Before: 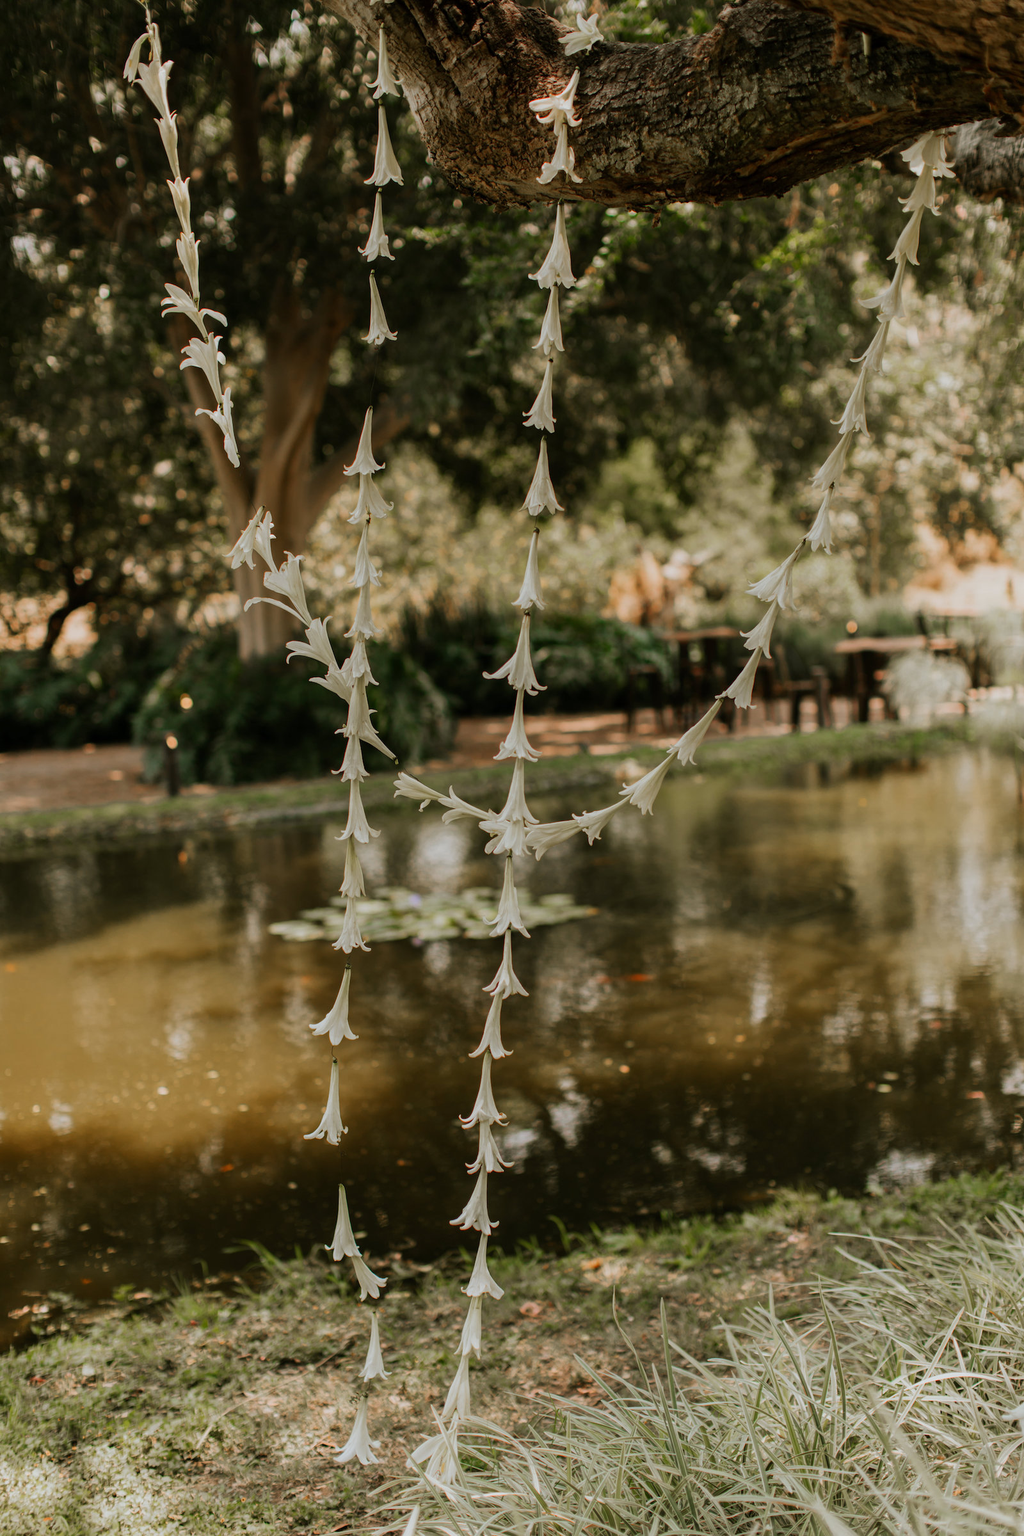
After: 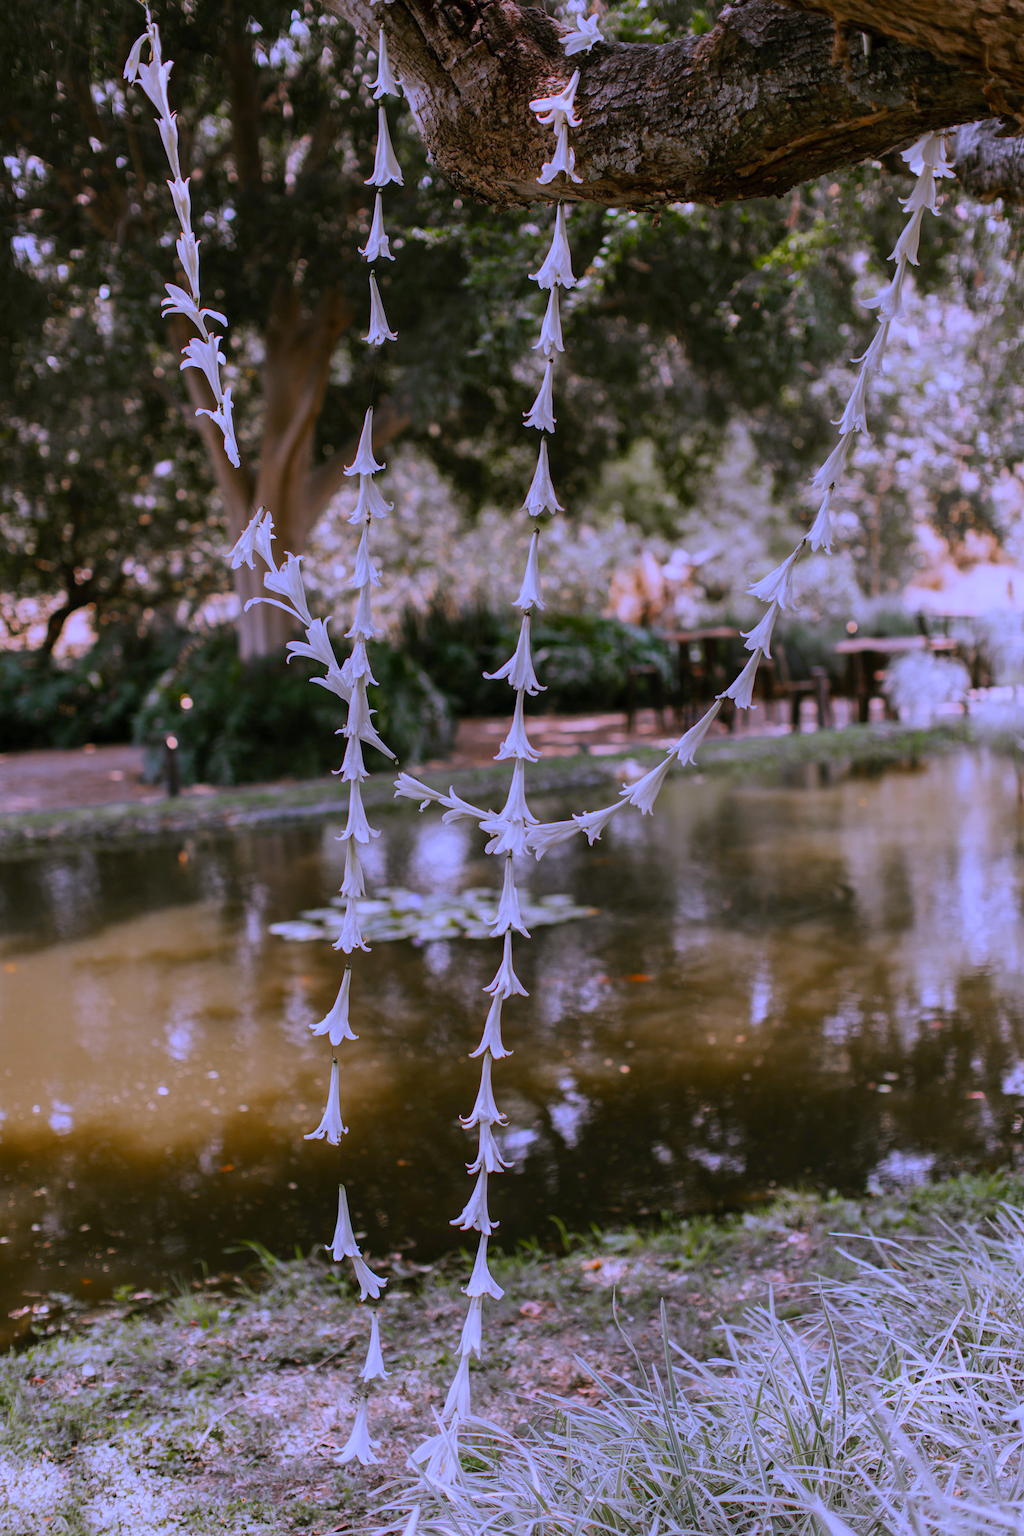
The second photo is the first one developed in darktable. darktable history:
color balance: output saturation 110%
white balance: red 0.98, blue 1.61
color balance rgb: contrast -10%
